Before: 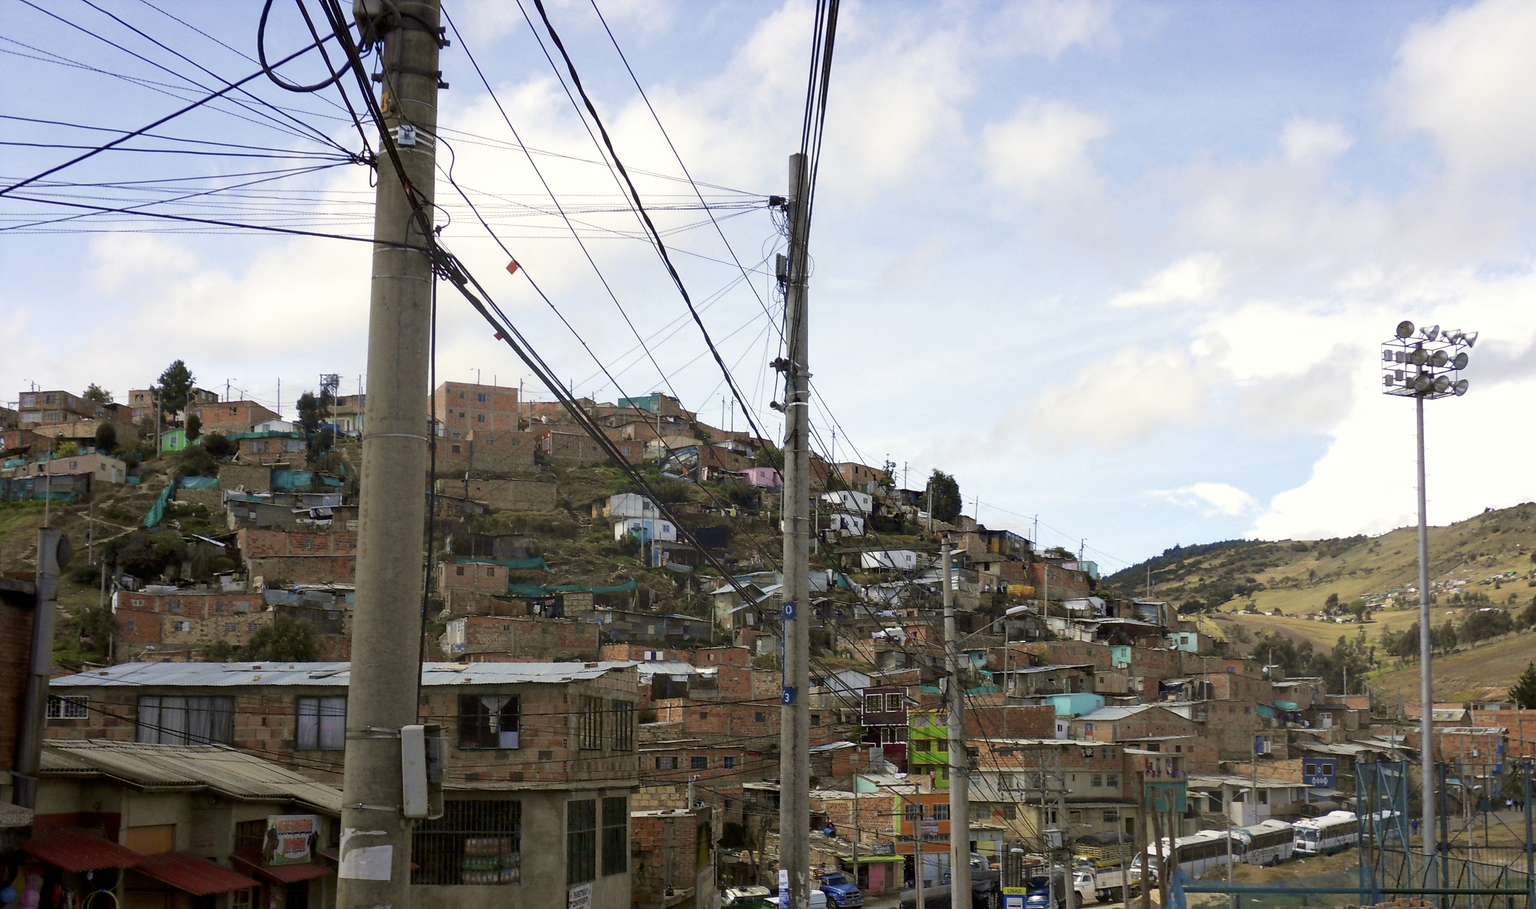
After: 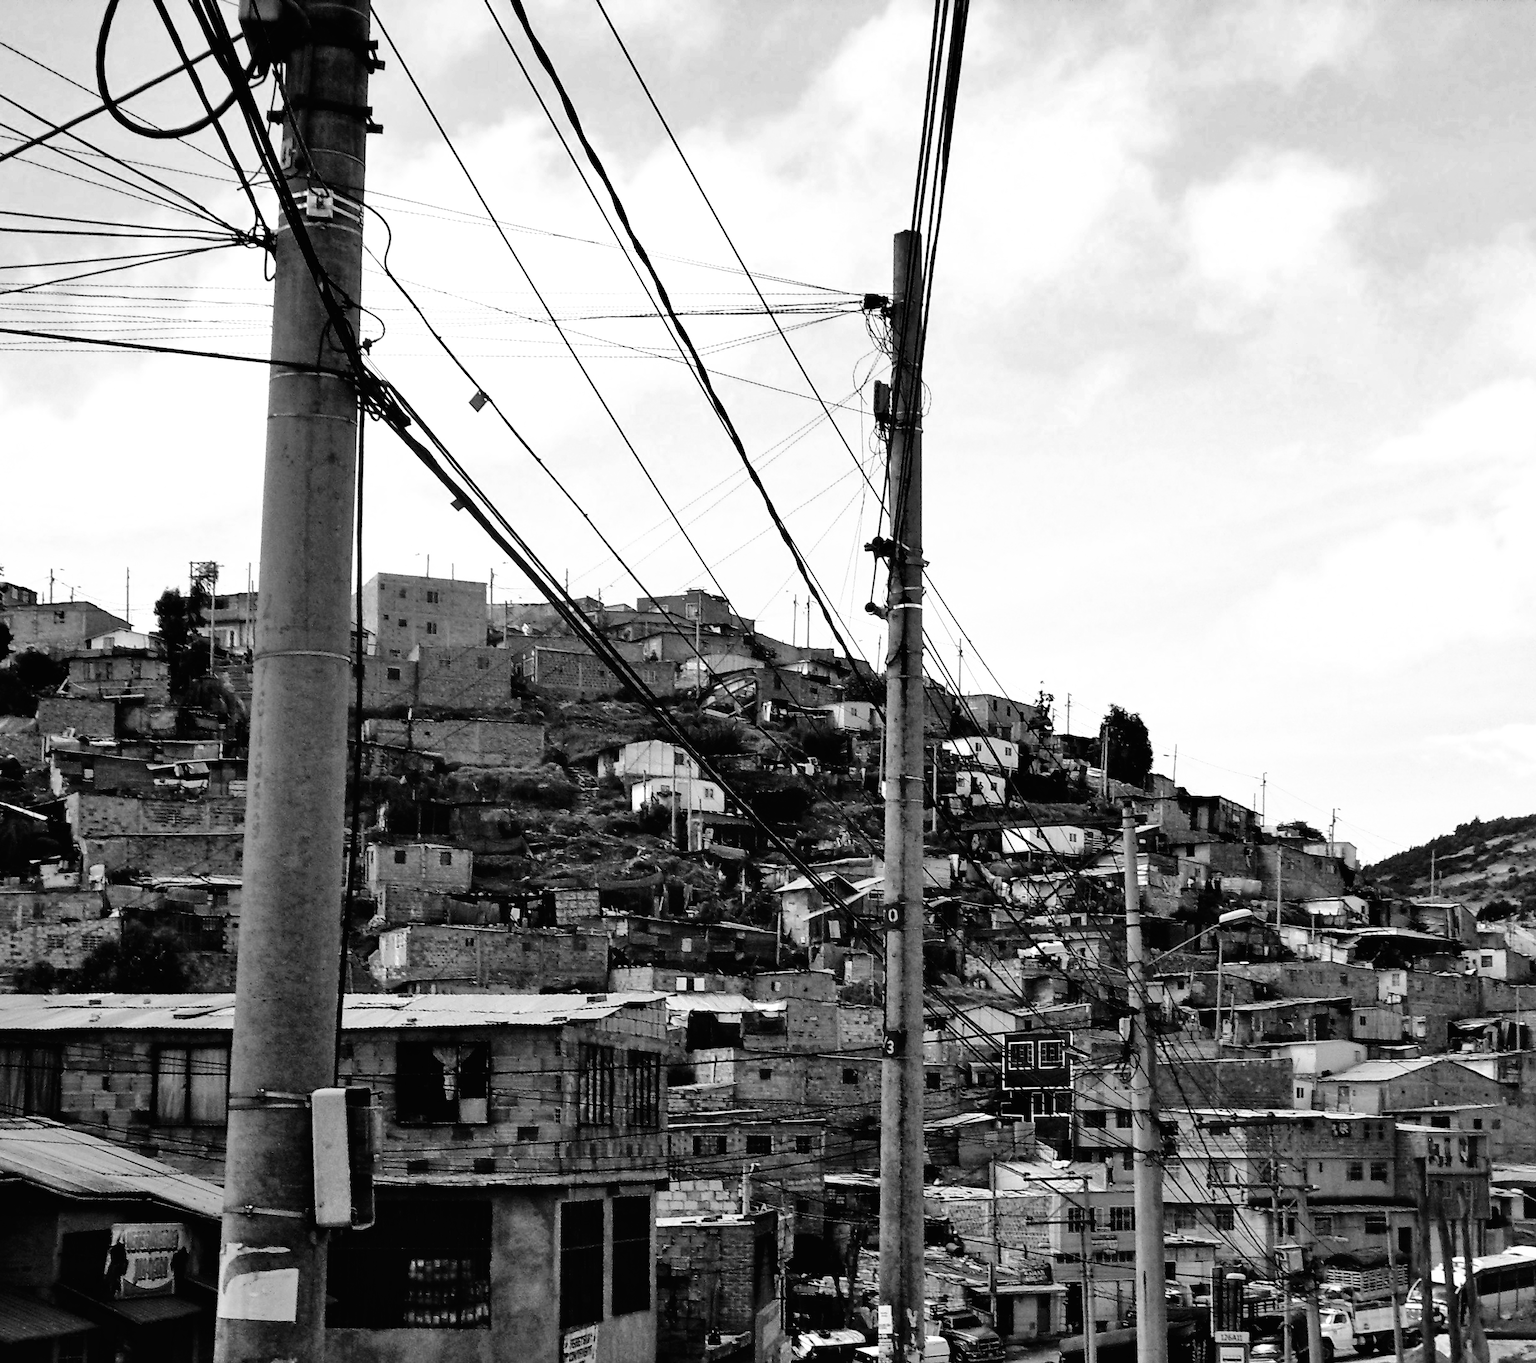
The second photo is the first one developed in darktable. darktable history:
filmic rgb: black relative exposure -8.2 EV, white relative exposure 2.2 EV, threshold 3 EV, hardness 7.11, latitude 85.74%, contrast 1.696, highlights saturation mix -4%, shadows ↔ highlights balance -2.69%, color science v5 (2021), contrast in shadows safe, contrast in highlights safe, enable highlight reconstruction true
exposure: exposure -0.157 EV, compensate highlight preservation false
white balance: red 0.978, blue 0.999
shadows and highlights: low approximation 0.01, soften with gaussian
monochrome: on, module defaults
rgb levels: mode RGB, independent channels, levels [[0, 0.5, 1], [0, 0.521, 1], [0, 0.536, 1]]
crop and rotate: left 12.648%, right 20.685%
contrast brightness saturation: brightness 0.18, saturation -0.5
